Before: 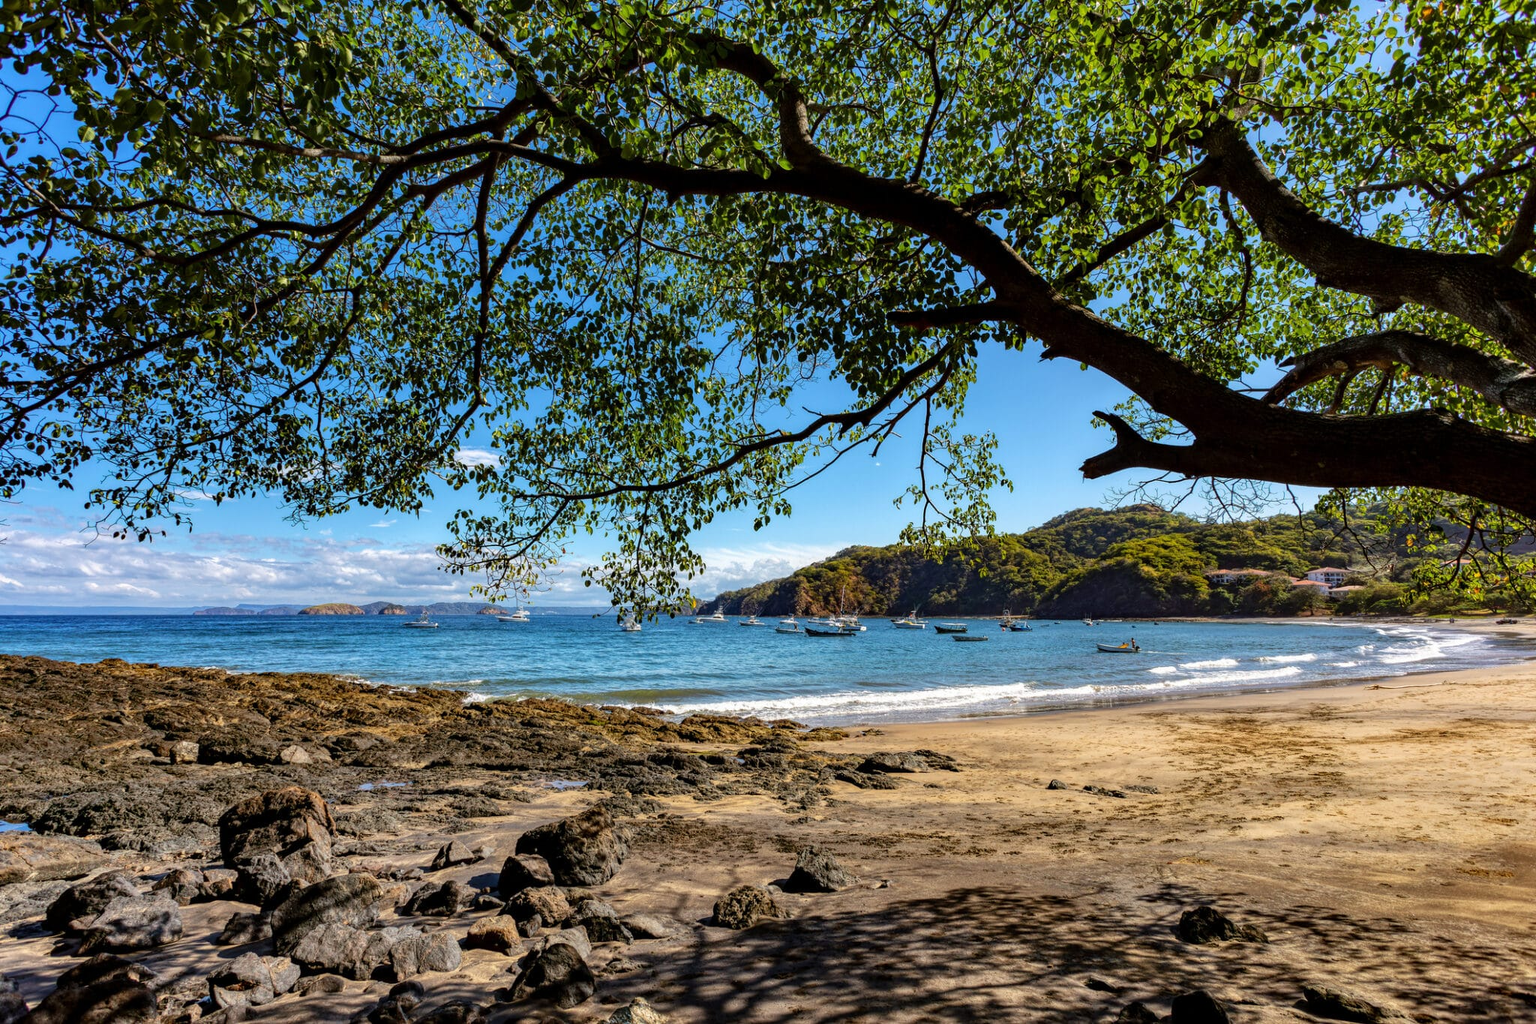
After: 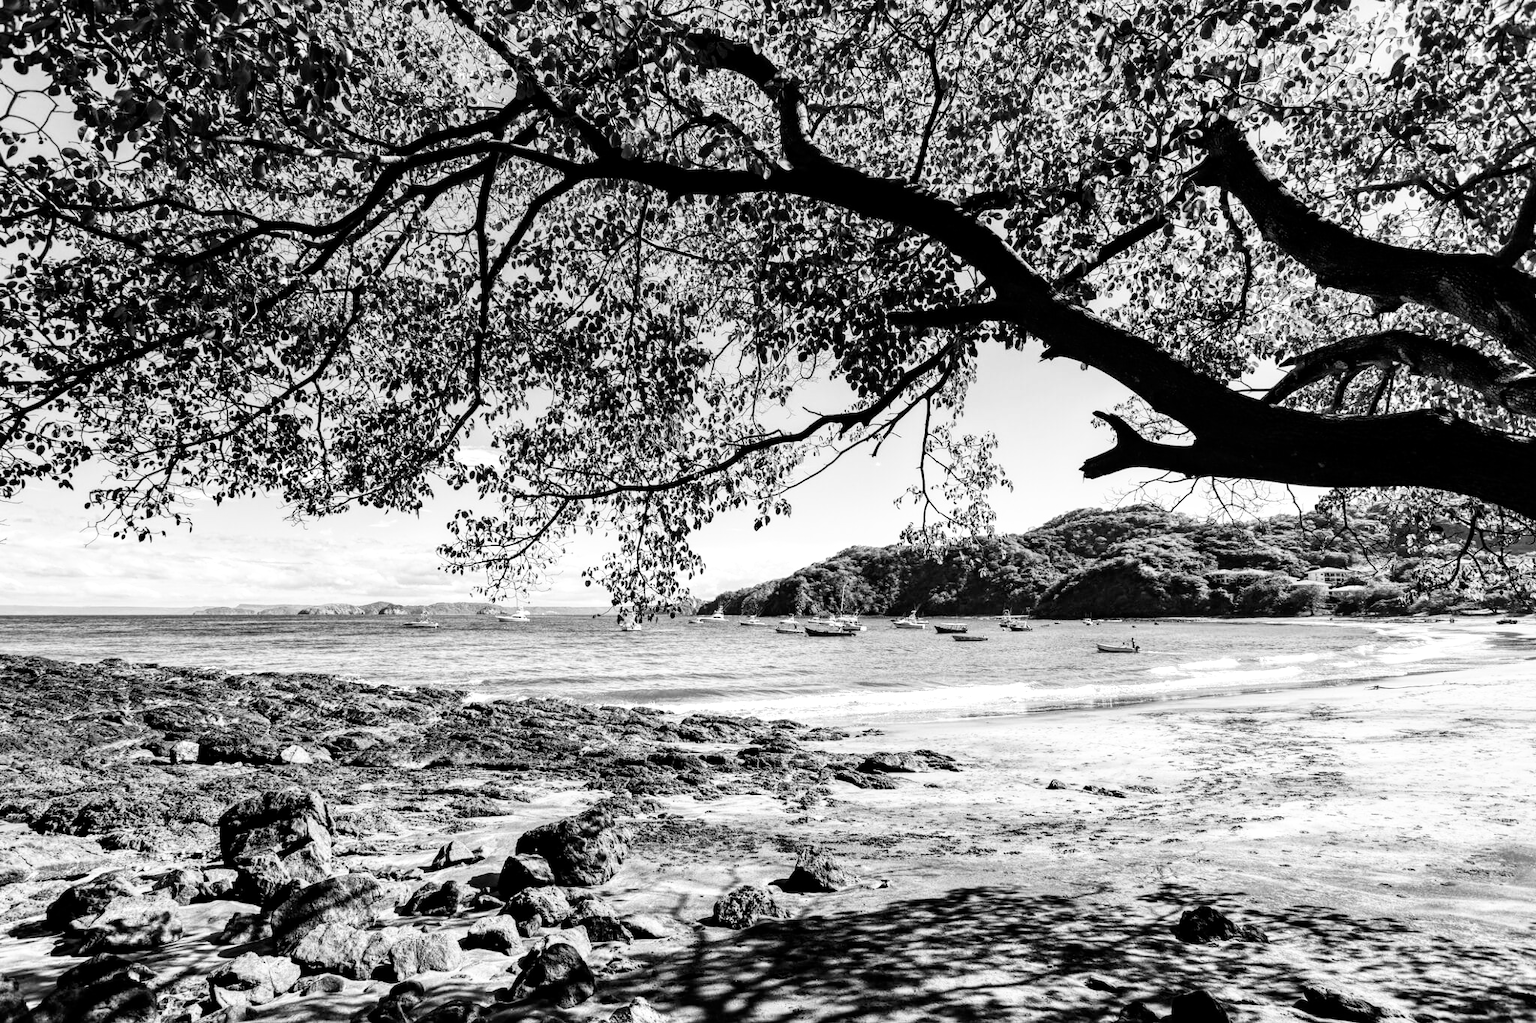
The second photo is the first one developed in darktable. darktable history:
local contrast: mode bilateral grid, contrast 20, coarseness 50, detail 120%, midtone range 0.2
color contrast: green-magenta contrast 0, blue-yellow contrast 0
base curve: curves: ch0 [(0, 0) (0.007, 0.004) (0.027, 0.03) (0.046, 0.07) (0.207, 0.54) (0.442, 0.872) (0.673, 0.972) (1, 1)], preserve colors none
